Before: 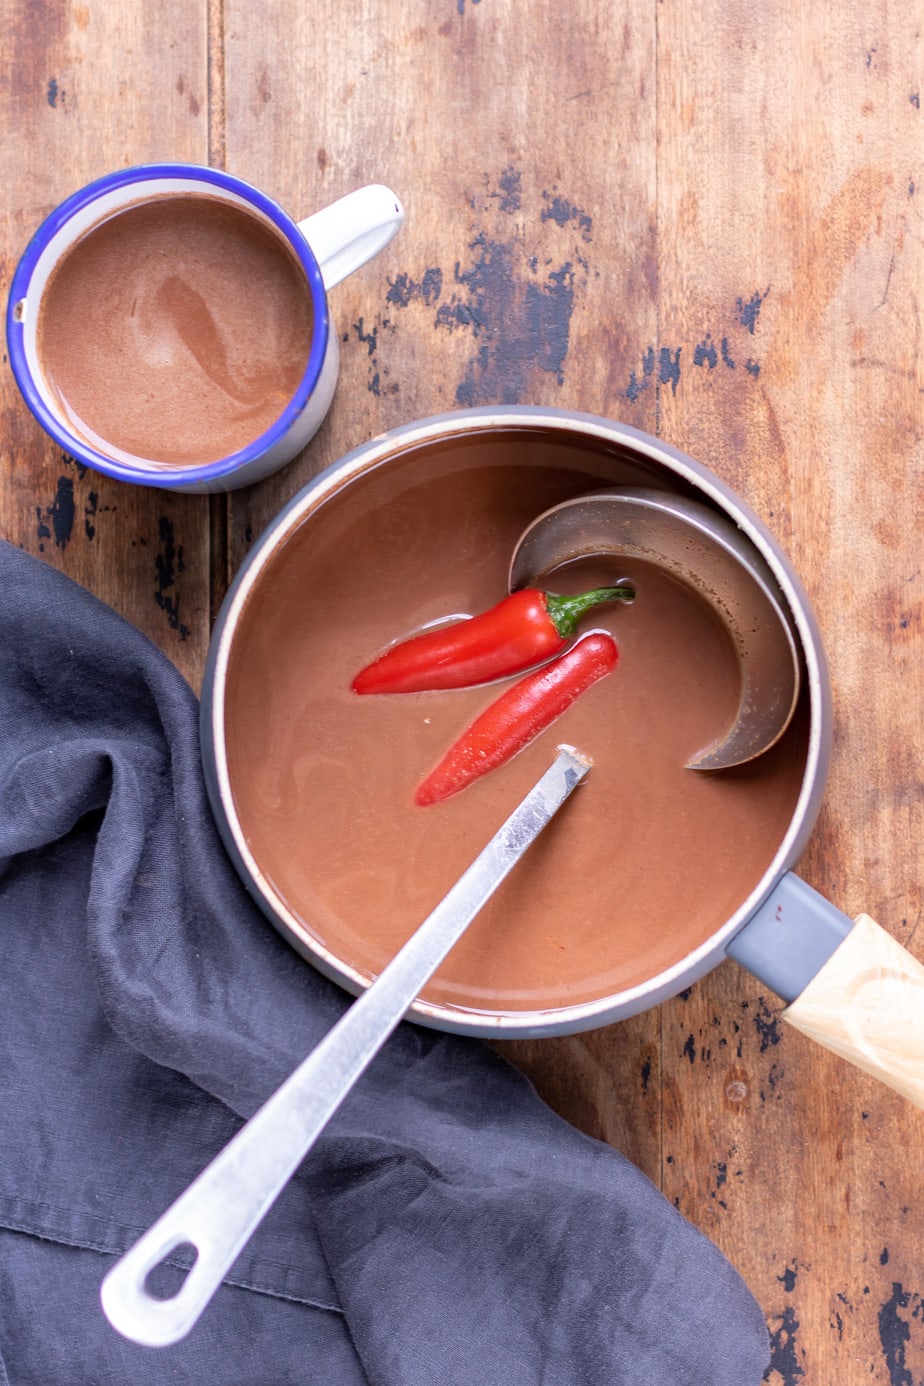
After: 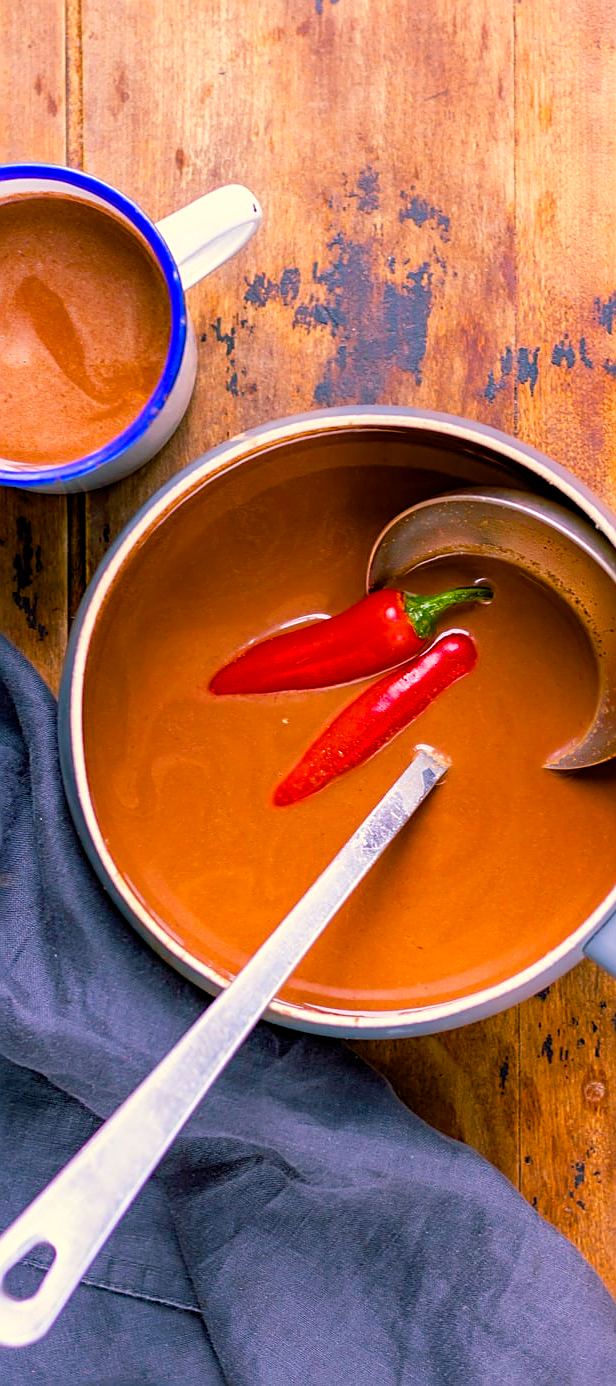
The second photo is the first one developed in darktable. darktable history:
crop: left 15.434%, right 17.824%
color balance rgb: shadows lift › chroma 11.499%, shadows lift › hue 131.9°, power › chroma 1.036%, power › hue 25.8°, highlights gain › chroma 2.993%, highlights gain › hue 76.89°, linear chroma grading › global chroma 32.898%, perceptual saturation grading › global saturation 35.729%, perceptual saturation grading › shadows 35.361%
exposure: black level correction 0.001, compensate highlight preservation false
sharpen: amount 0.493
